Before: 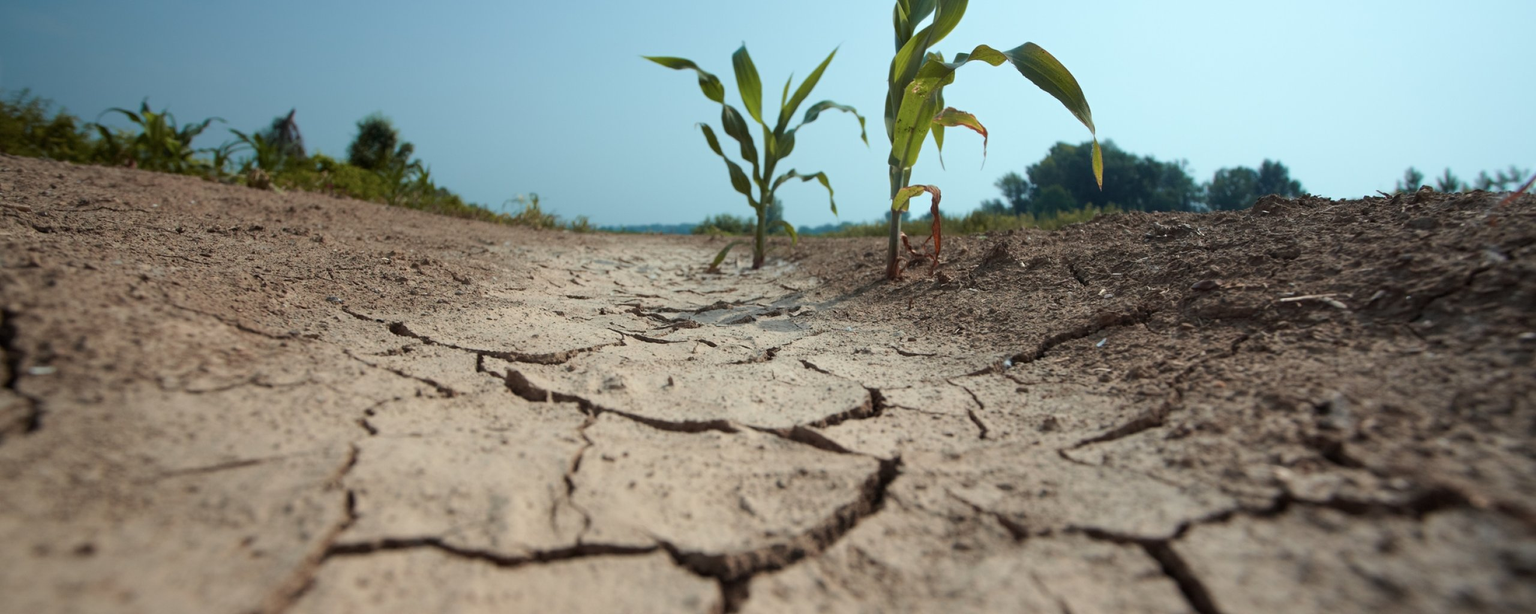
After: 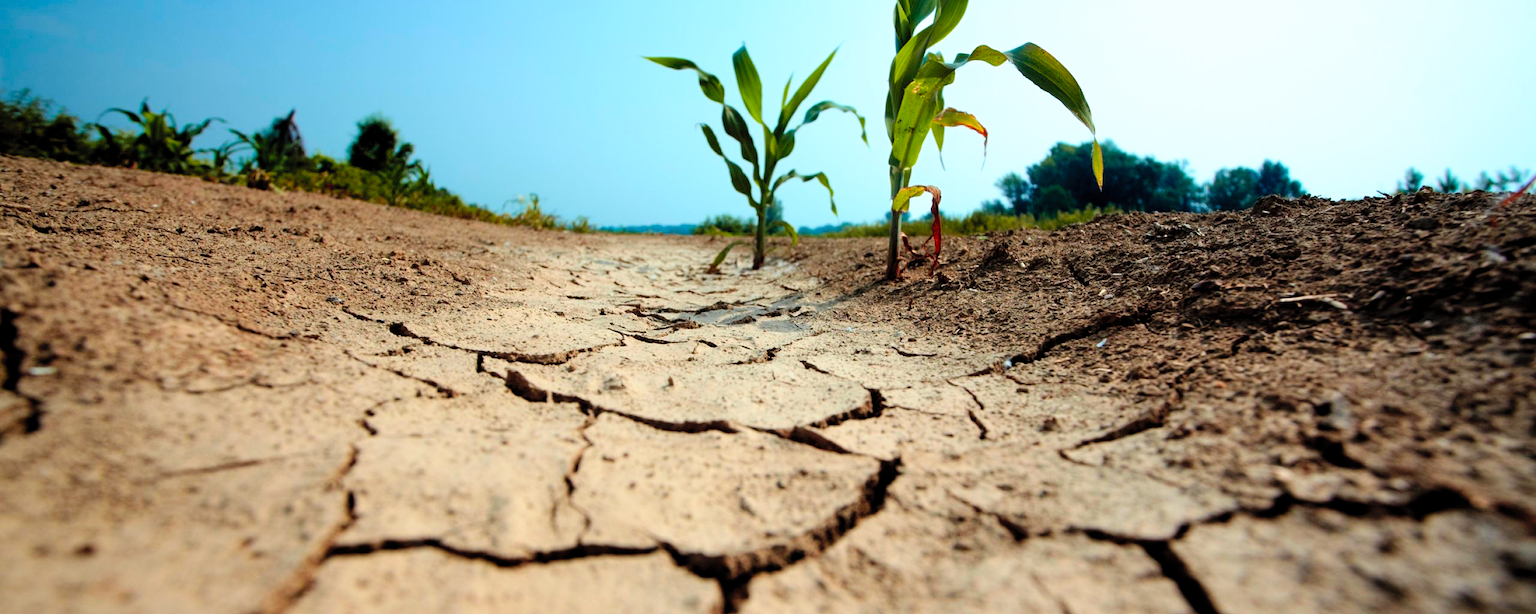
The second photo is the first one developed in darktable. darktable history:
filmic rgb: black relative exposure -5.5 EV, white relative exposure 2.5 EV, threshold 3 EV, target black luminance 0%, hardness 4.51, latitude 67.35%, contrast 1.453, shadows ↔ highlights balance -3.52%, preserve chrominance no, color science v4 (2020), contrast in shadows soft, enable highlight reconstruction true
contrast brightness saturation: contrast 0.07, brightness 0.18, saturation 0.4
